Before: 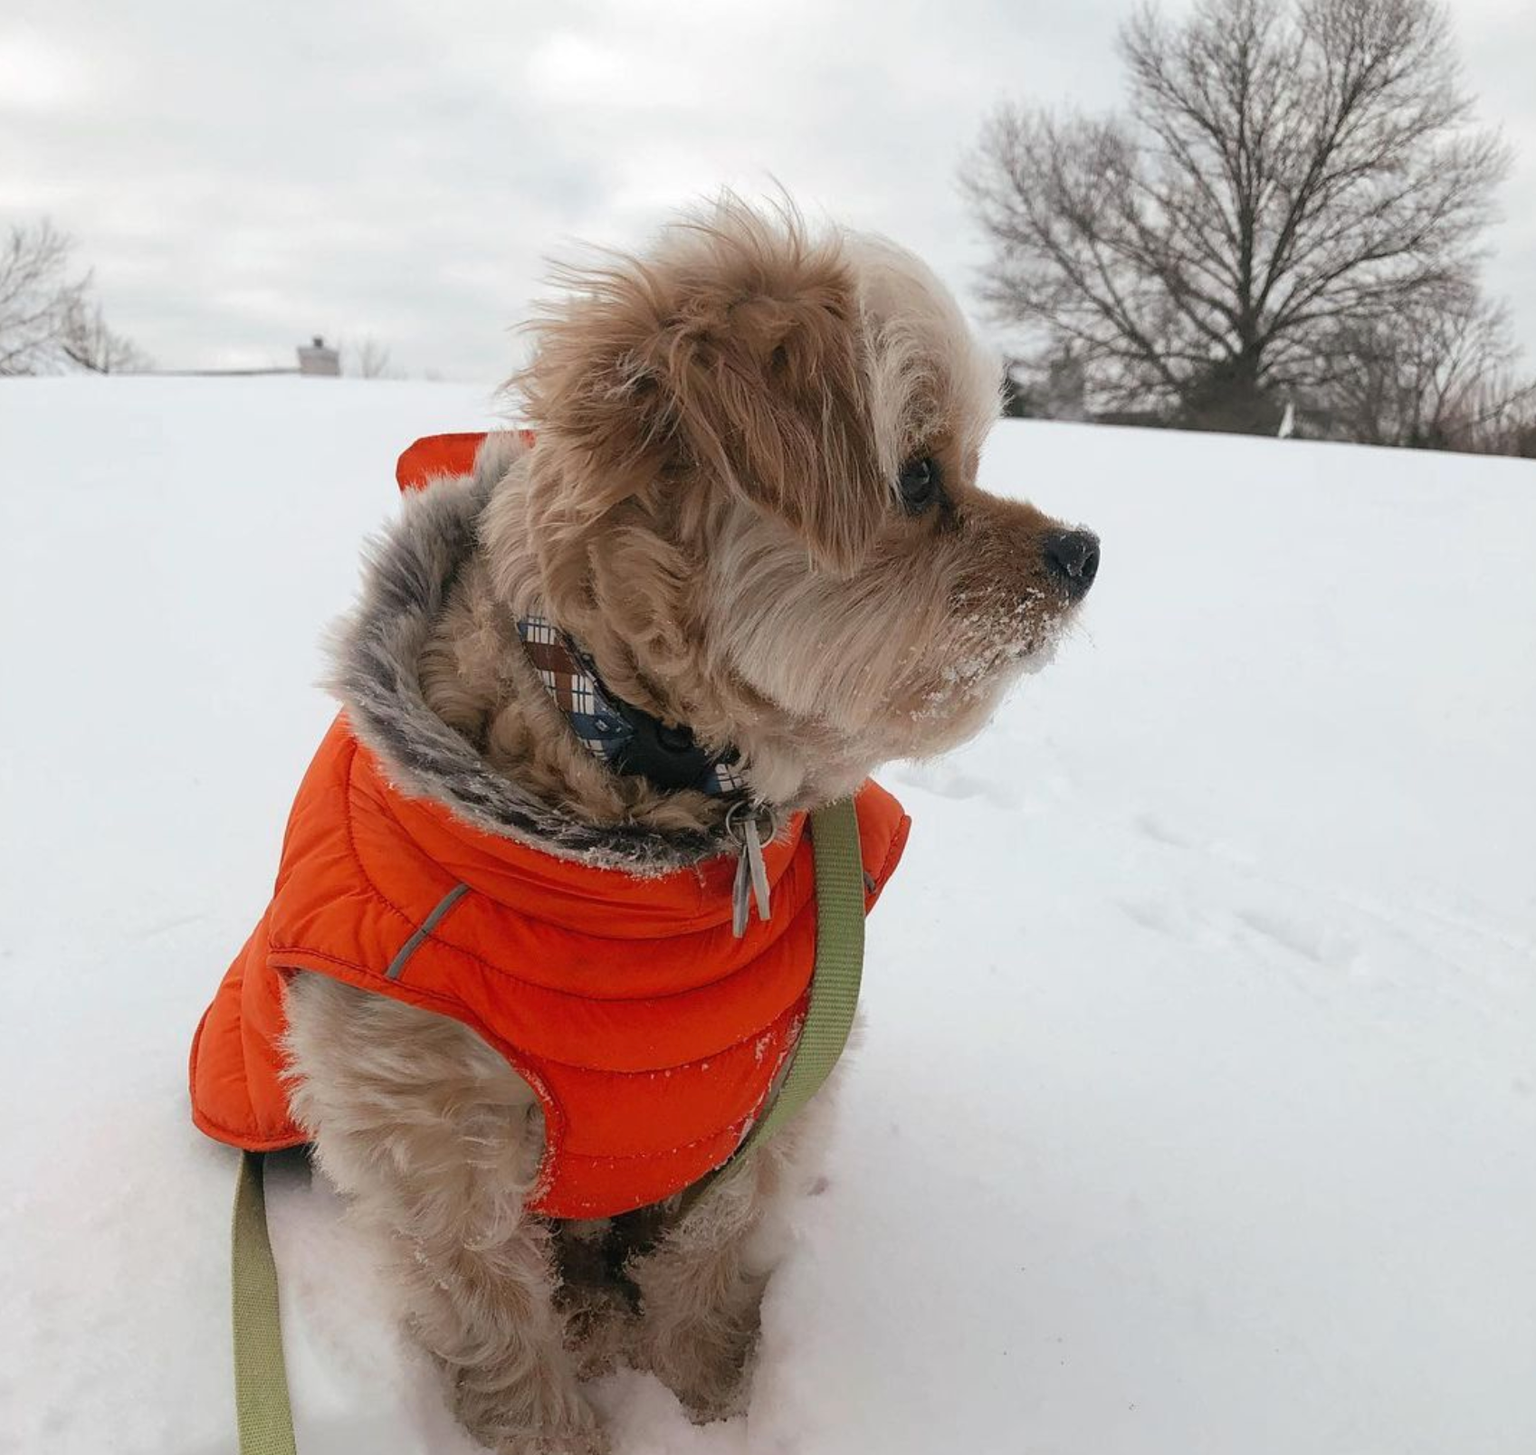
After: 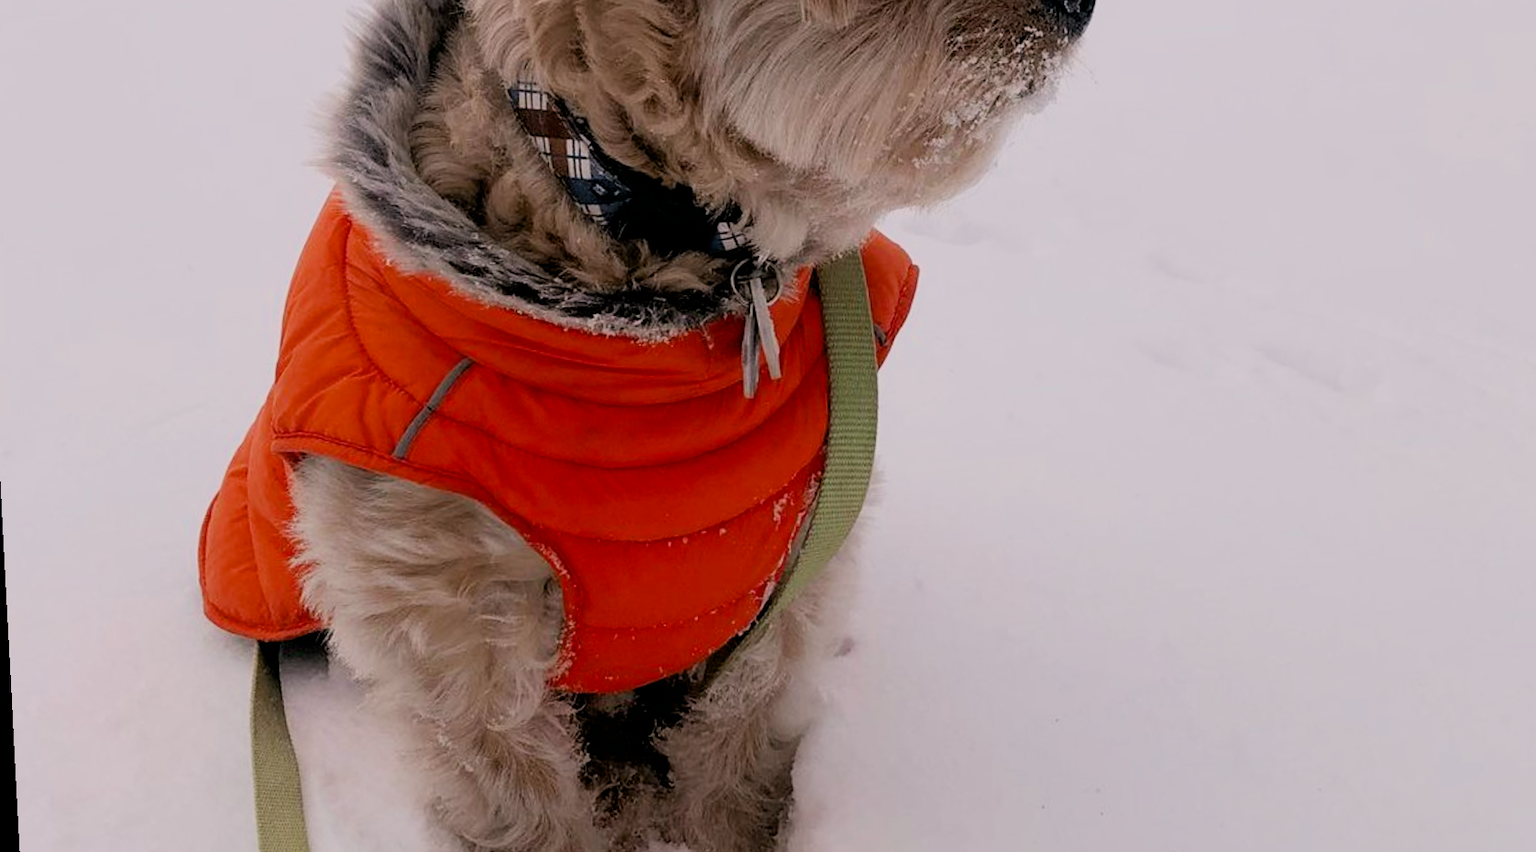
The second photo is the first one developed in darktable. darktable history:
filmic rgb: black relative exposure -7.65 EV, white relative exposure 4.56 EV, hardness 3.61
white balance: red 0.984, blue 1.059
color correction: highlights a* 5.81, highlights b* 4.84
rgb curve: curves: ch0 [(0, 0) (0.078, 0.051) (0.929, 0.956) (1, 1)], compensate middle gray true
crop and rotate: top 36.435%
exposure: black level correction 0.01, exposure 0.014 EV, compensate highlight preservation false
rotate and perspective: rotation -3°, crop left 0.031, crop right 0.968, crop top 0.07, crop bottom 0.93
